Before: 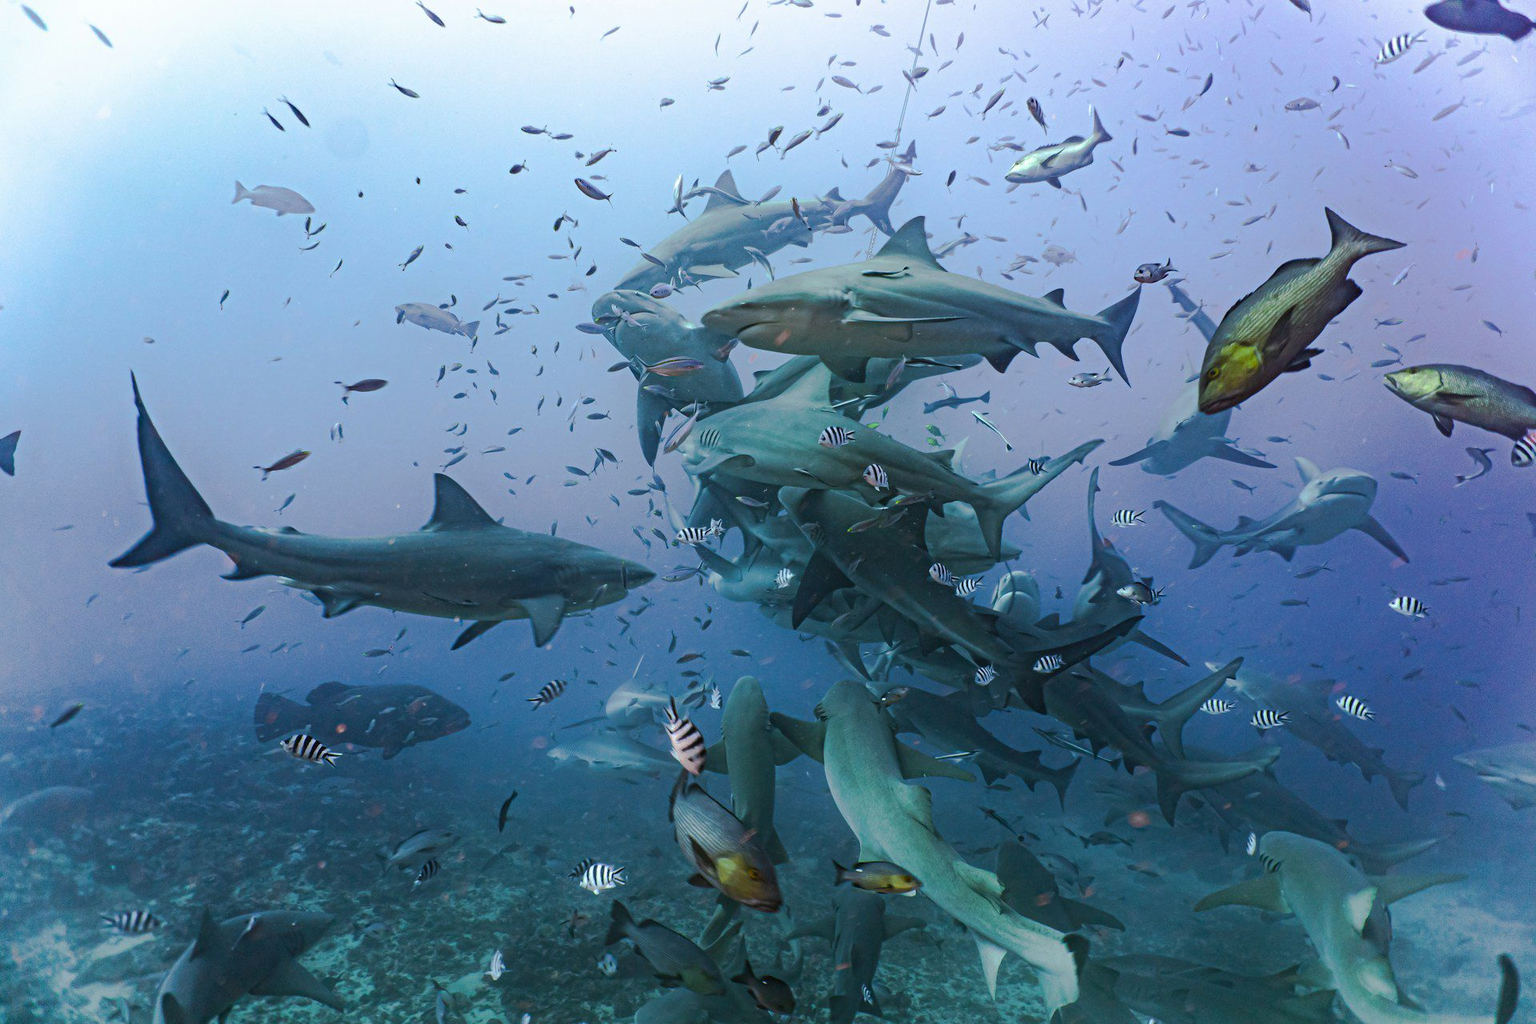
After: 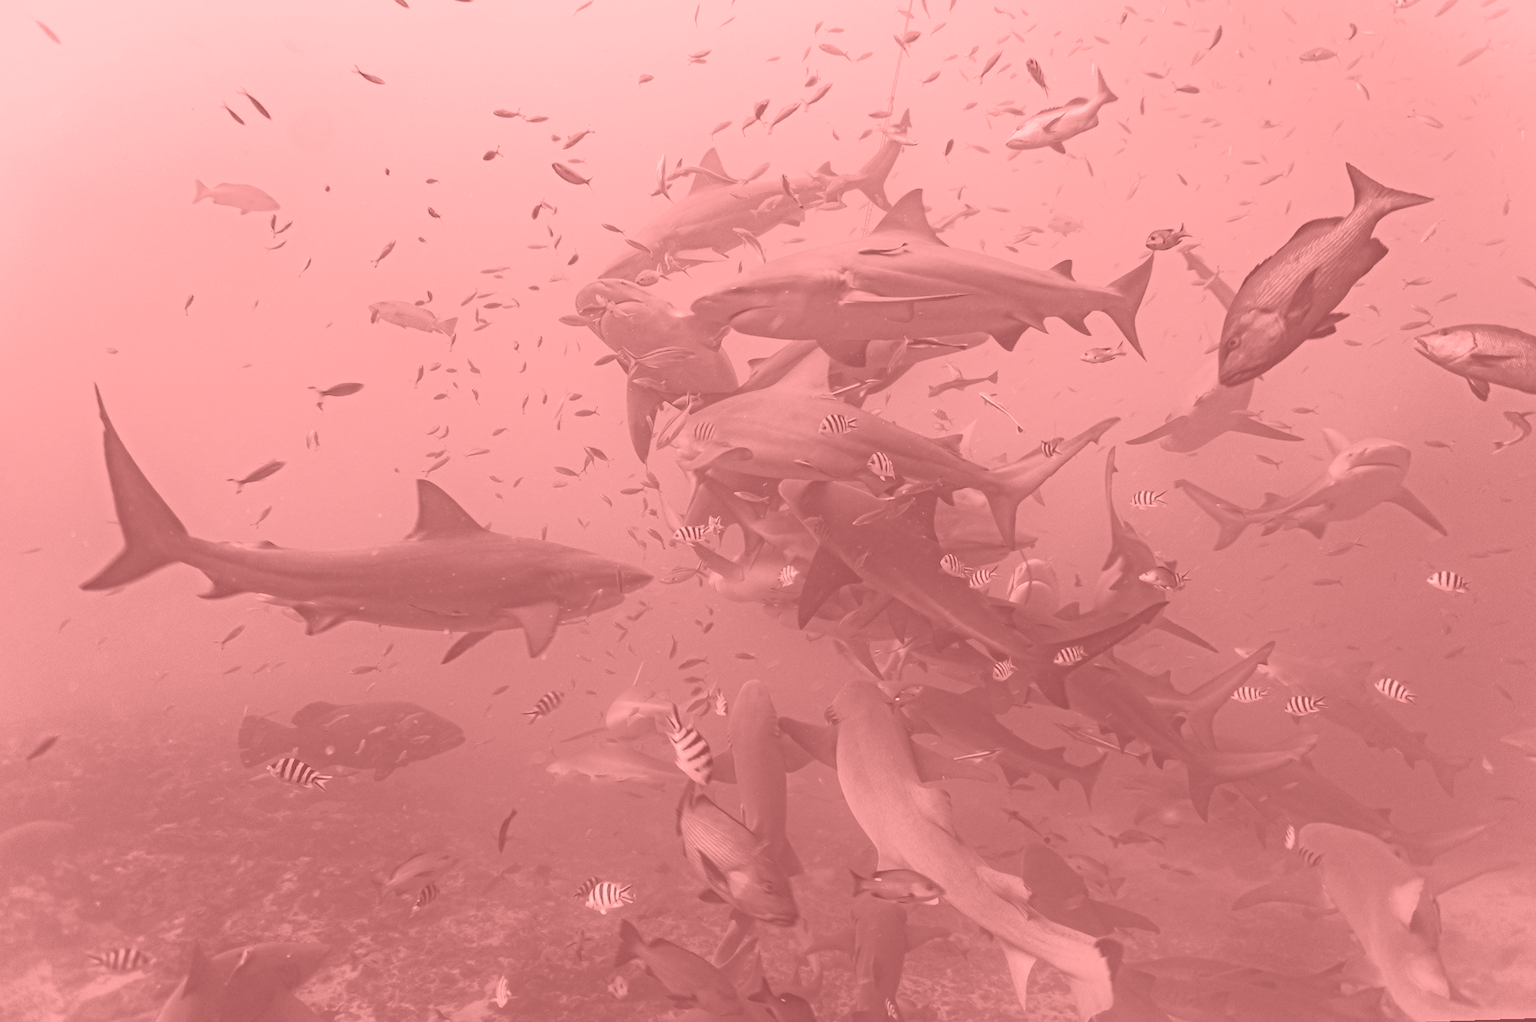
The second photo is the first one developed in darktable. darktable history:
crop: top 1.049%, right 0.001%
rotate and perspective: rotation -2.12°, lens shift (vertical) 0.009, lens shift (horizontal) -0.008, automatic cropping original format, crop left 0.036, crop right 0.964, crop top 0.05, crop bottom 0.959
colorize: saturation 51%, source mix 50.67%, lightness 50.67%
